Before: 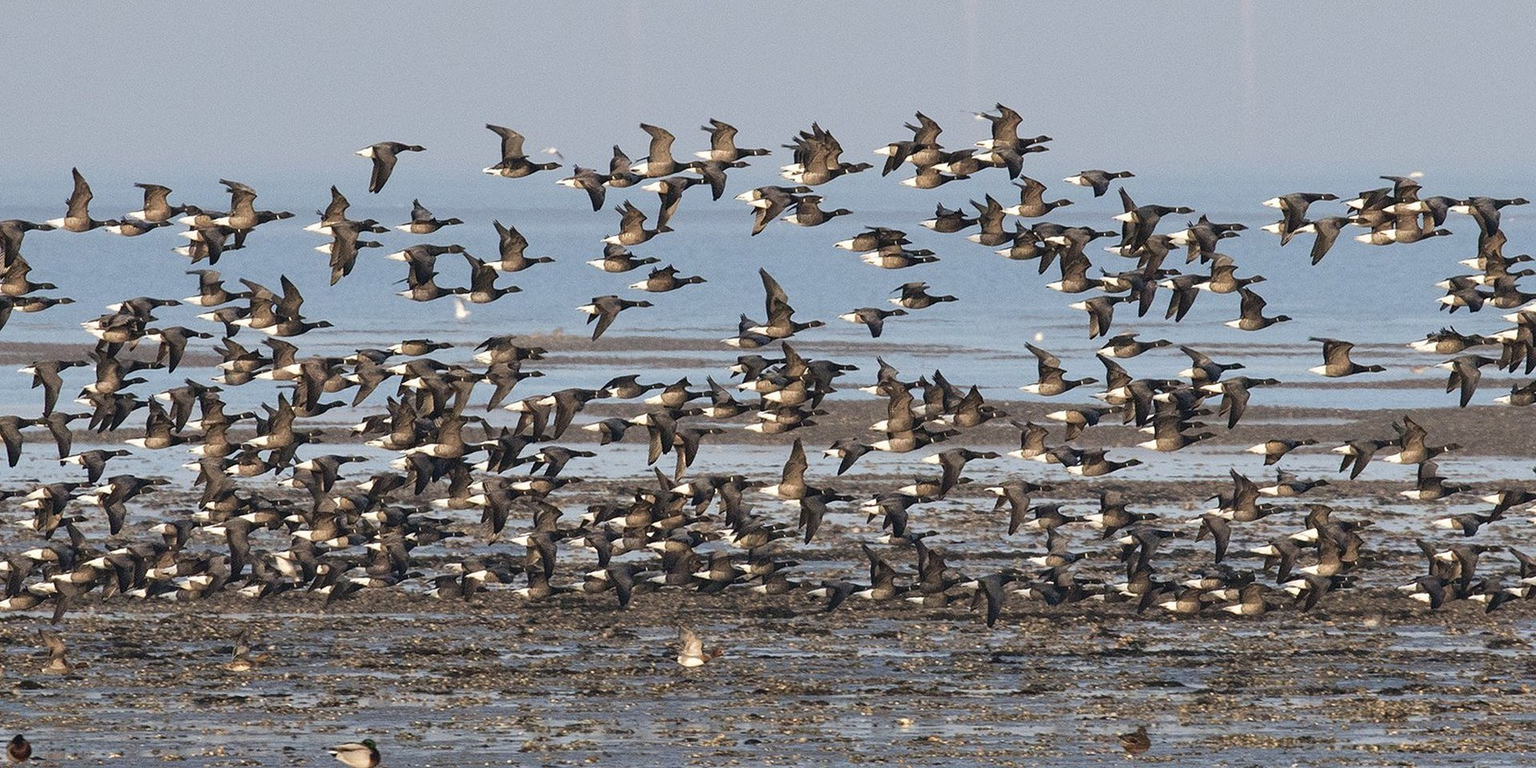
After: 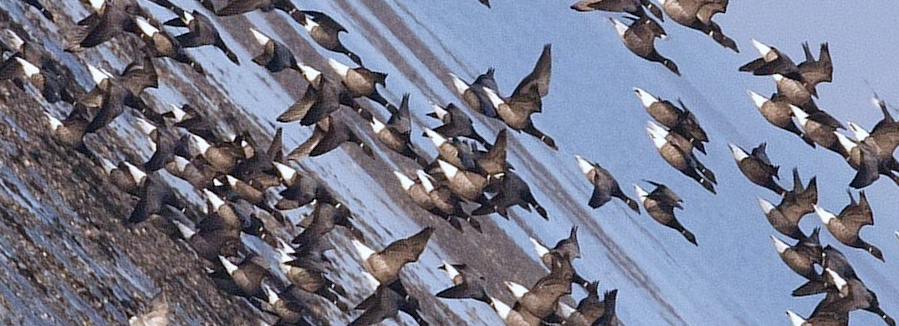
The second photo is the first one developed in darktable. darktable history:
color calibration: illuminant custom, x 0.371, y 0.383, temperature 4279.94 K
crop and rotate: angle -44.78°, top 16.315%, right 0.786%, bottom 11.663%
color balance rgb: power › chroma 0.317%, power › hue 24.98°, perceptual saturation grading › global saturation 0.607%, perceptual saturation grading › highlights -19.896%, perceptual saturation grading › shadows 19.401%, global vibrance 11.132%
